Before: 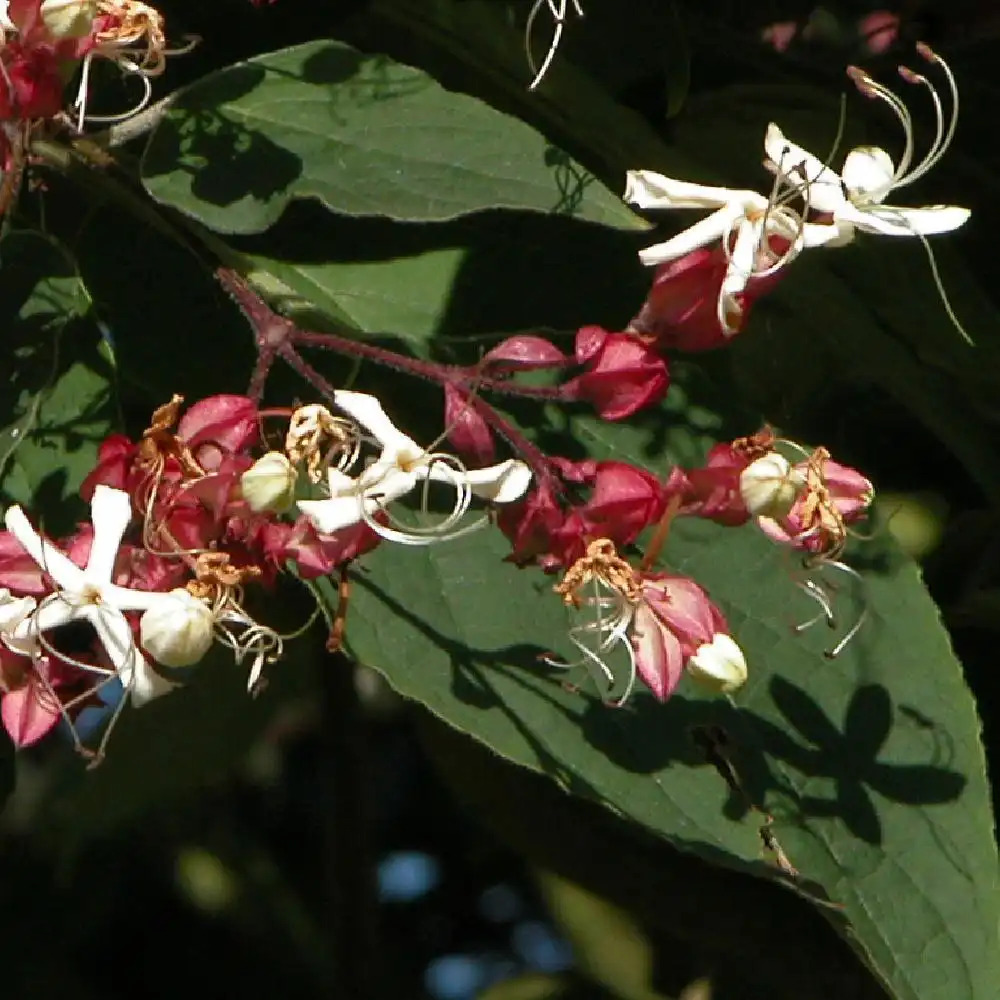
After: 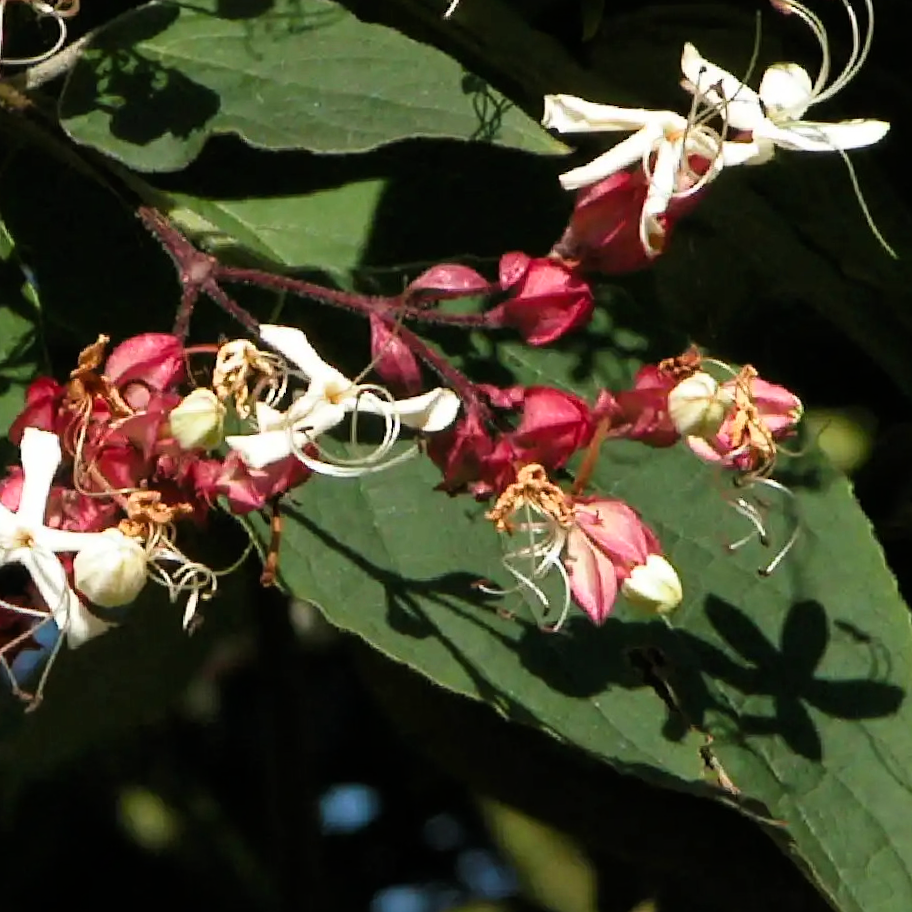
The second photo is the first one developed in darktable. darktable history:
crop and rotate: angle 1.96°, left 5.673%, top 5.673%
tone curve: curves: ch0 [(0, 0) (0.004, 0.001) (0.133, 0.112) (0.325, 0.362) (0.832, 0.893) (1, 1)], color space Lab, linked channels, preserve colors none
